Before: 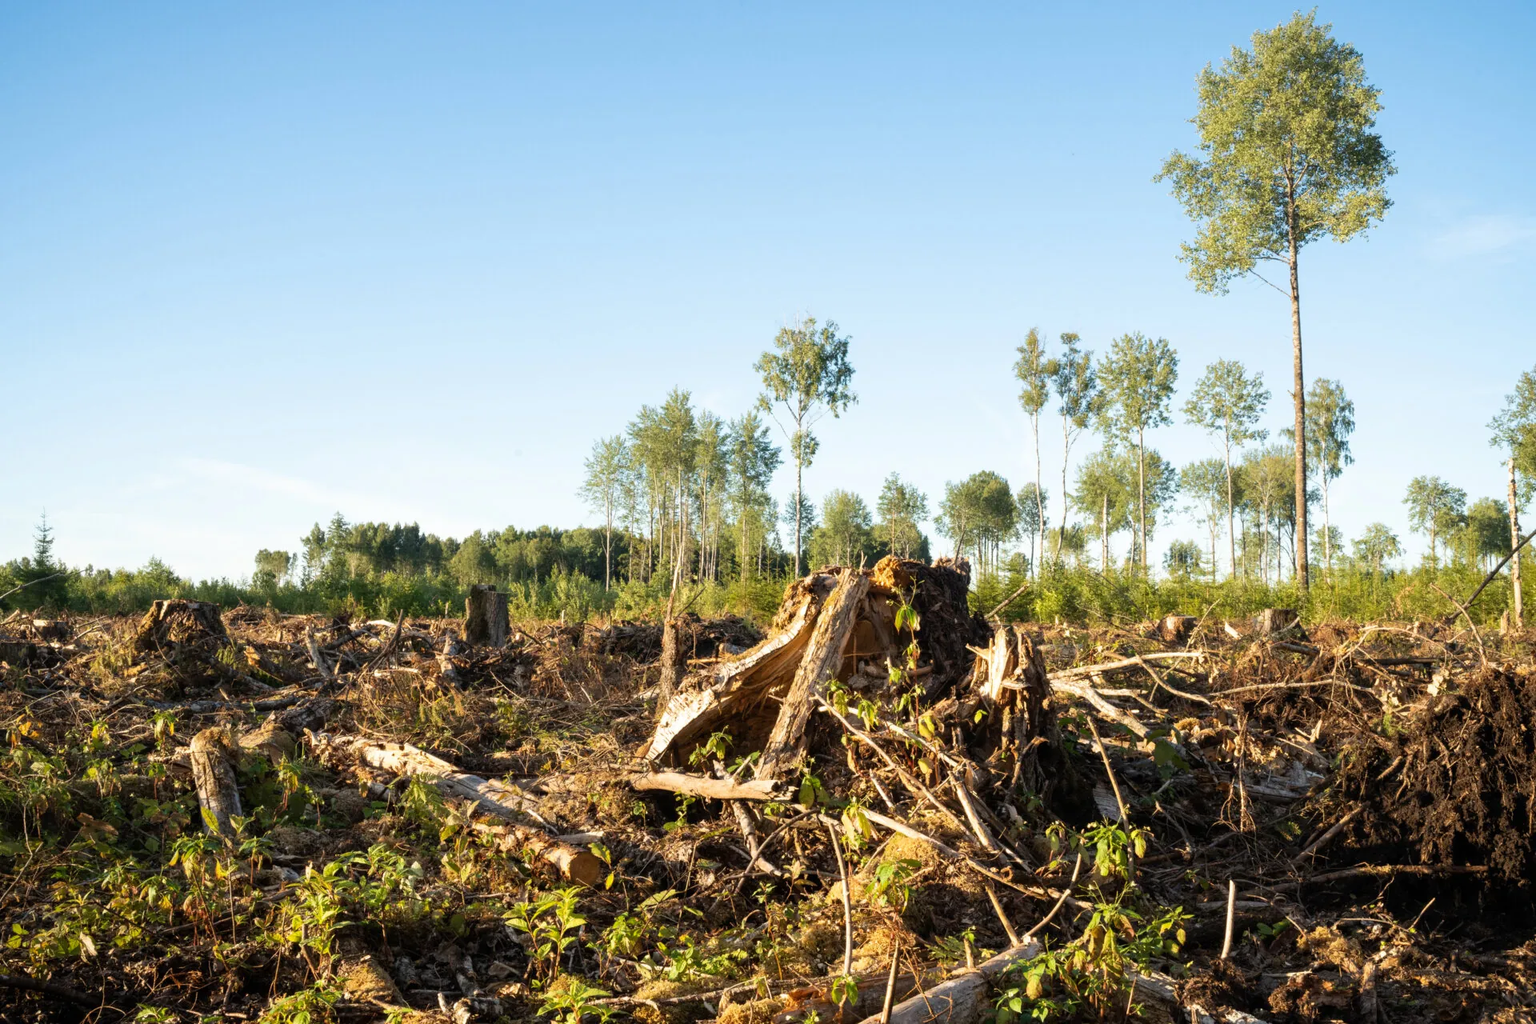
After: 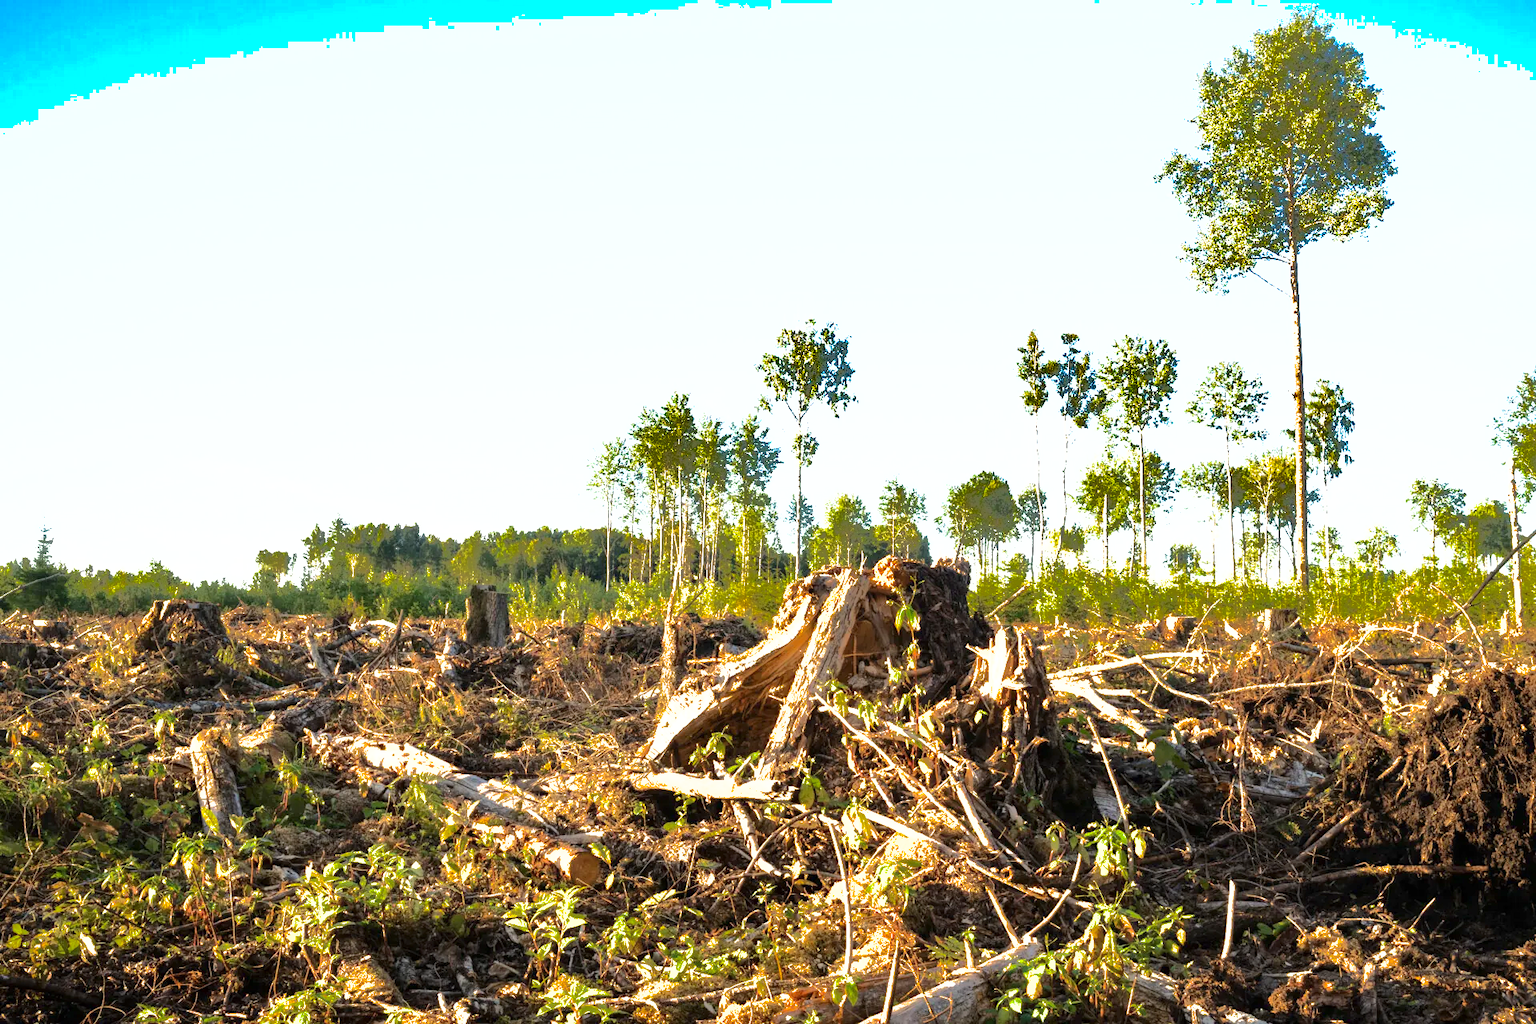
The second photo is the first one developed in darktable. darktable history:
shadows and highlights: shadows -18.18, highlights -73.68
exposure: exposure 1 EV, compensate highlight preservation false
